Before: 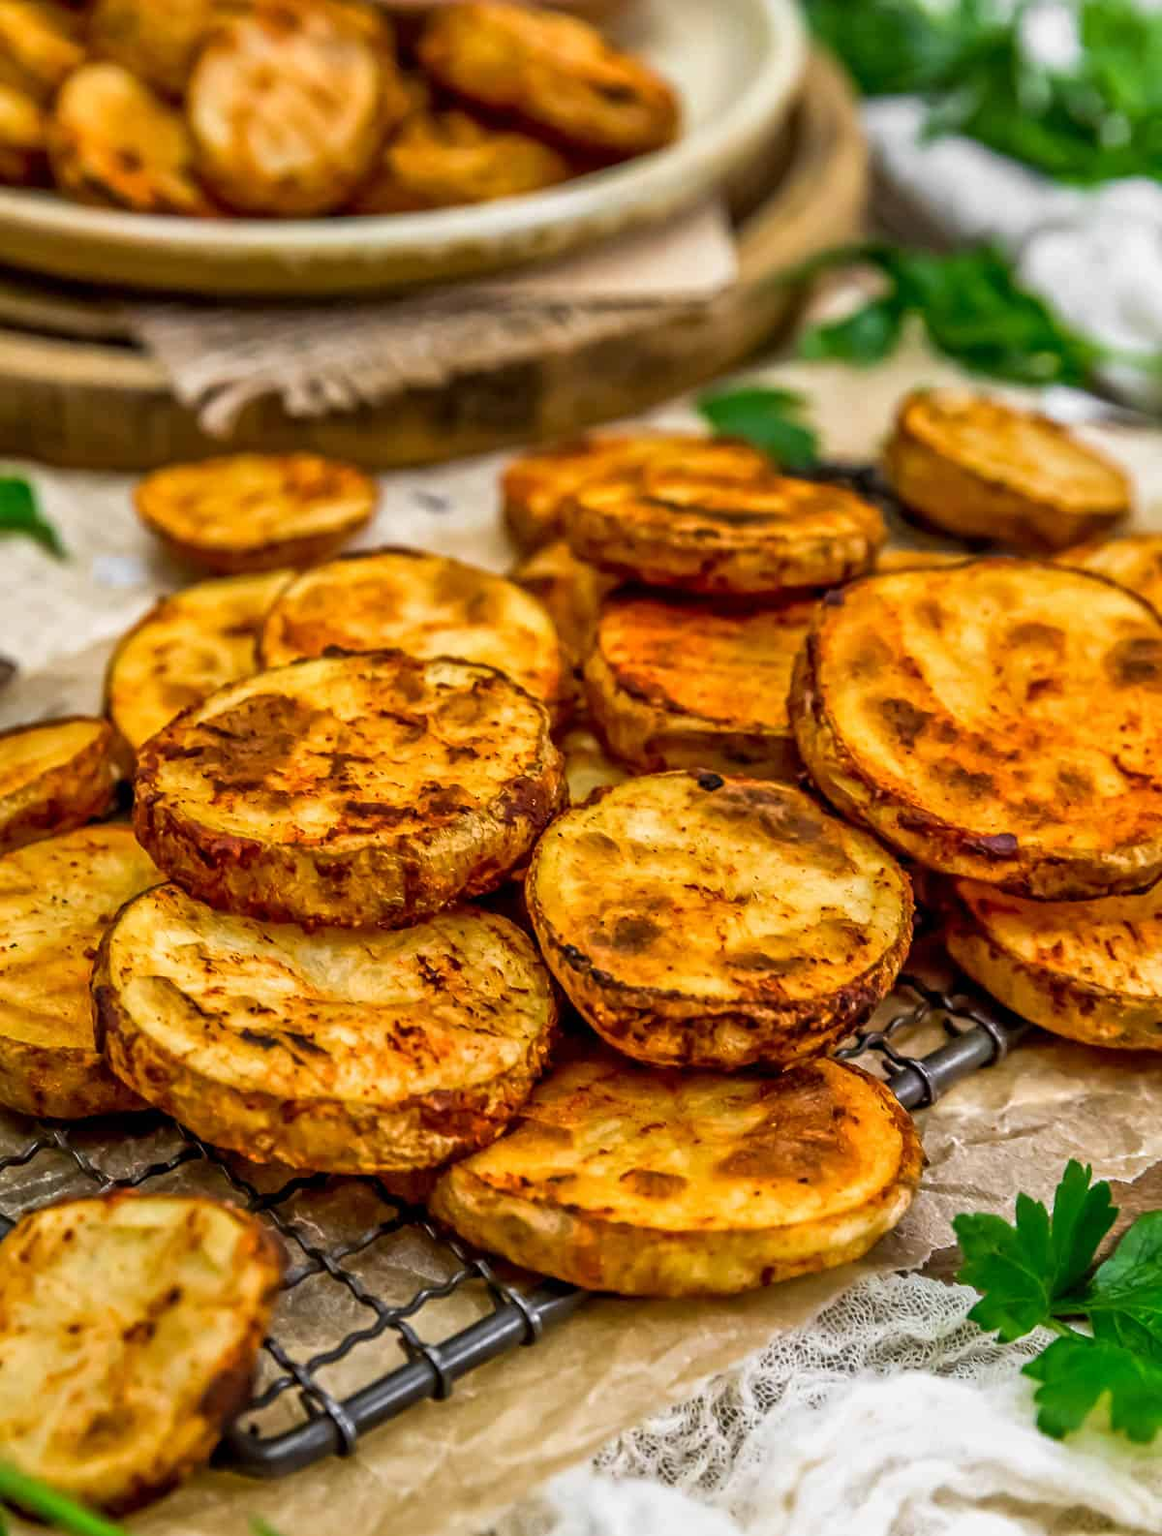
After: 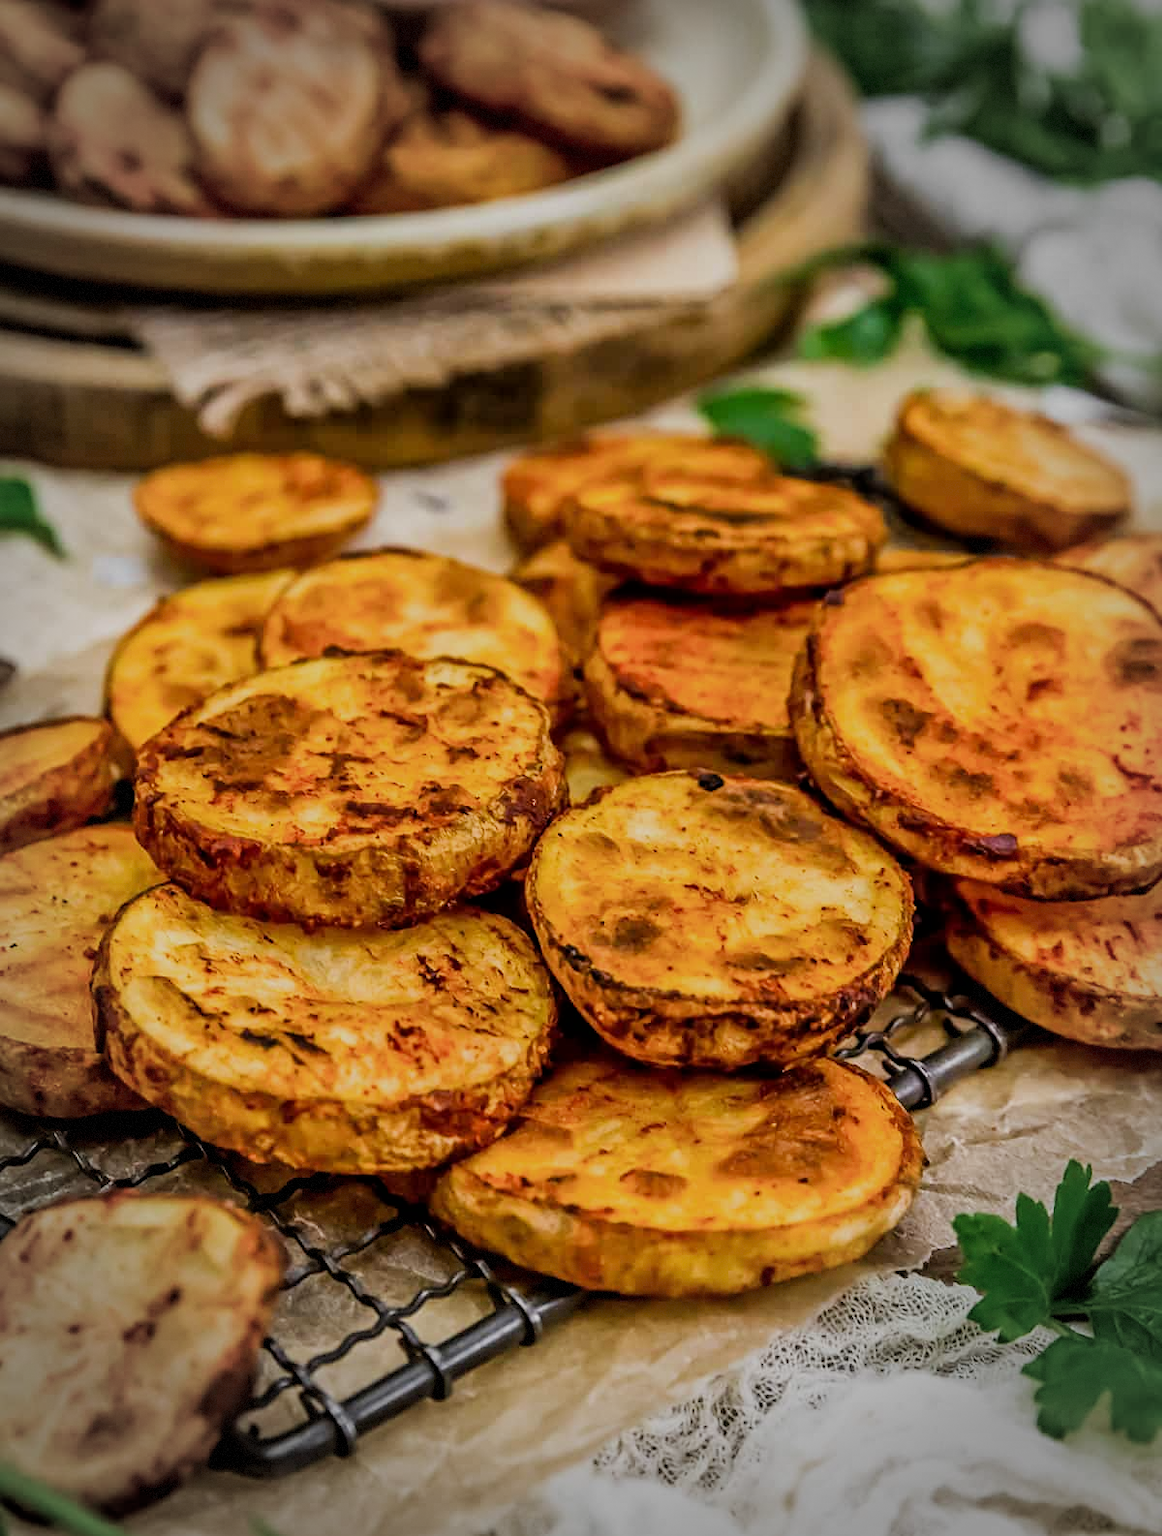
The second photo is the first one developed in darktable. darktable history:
filmic rgb: black relative exposure -7.65 EV, white relative exposure 4.56 EV, hardness 3.61
vignetting: fall-off start 64.06%, width/height ratio 0.887, dithering 8-bit output
sharpen: amount 0.21
